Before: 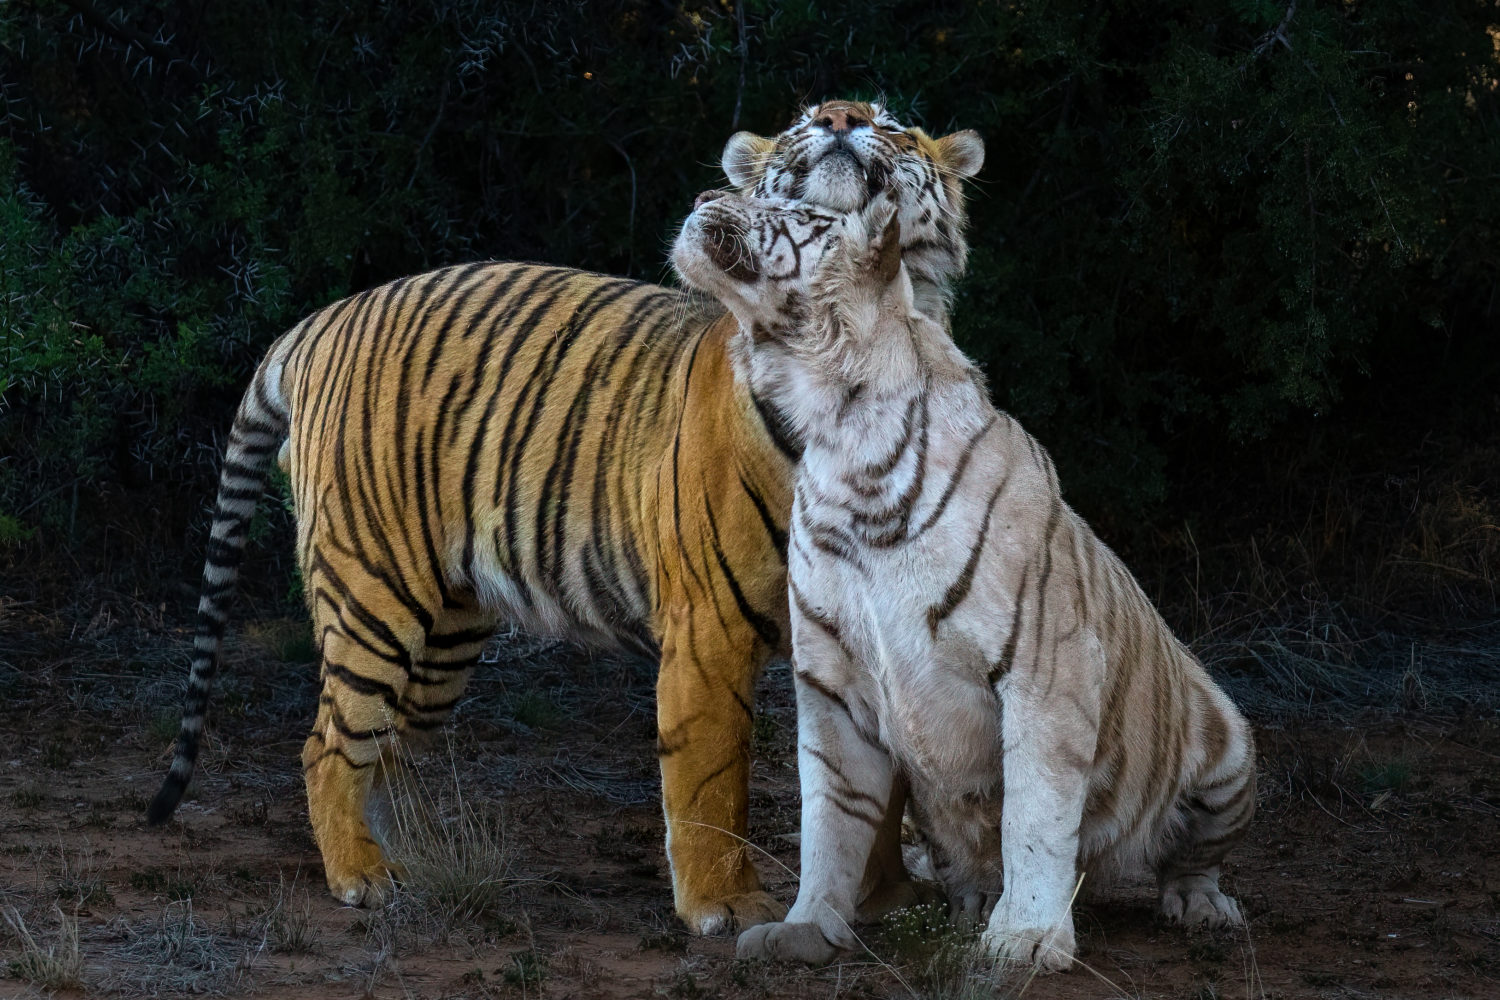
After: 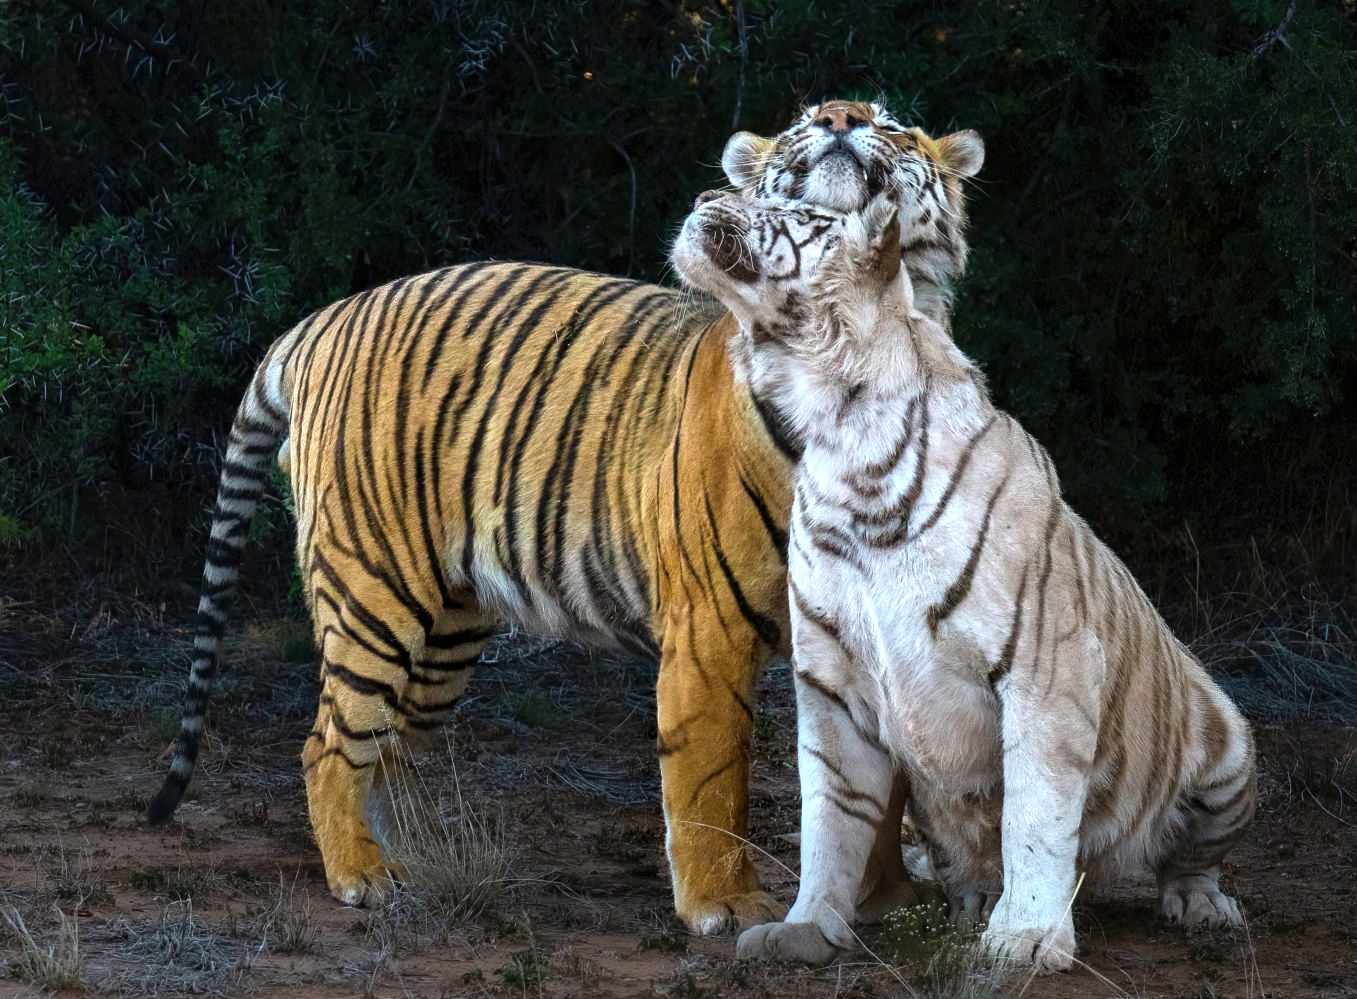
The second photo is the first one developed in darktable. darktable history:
exposure: black level correction 0, exposure 0.702 EV, compensate highlight preservation false
crop: right 9.521%, bottom 0.049%
